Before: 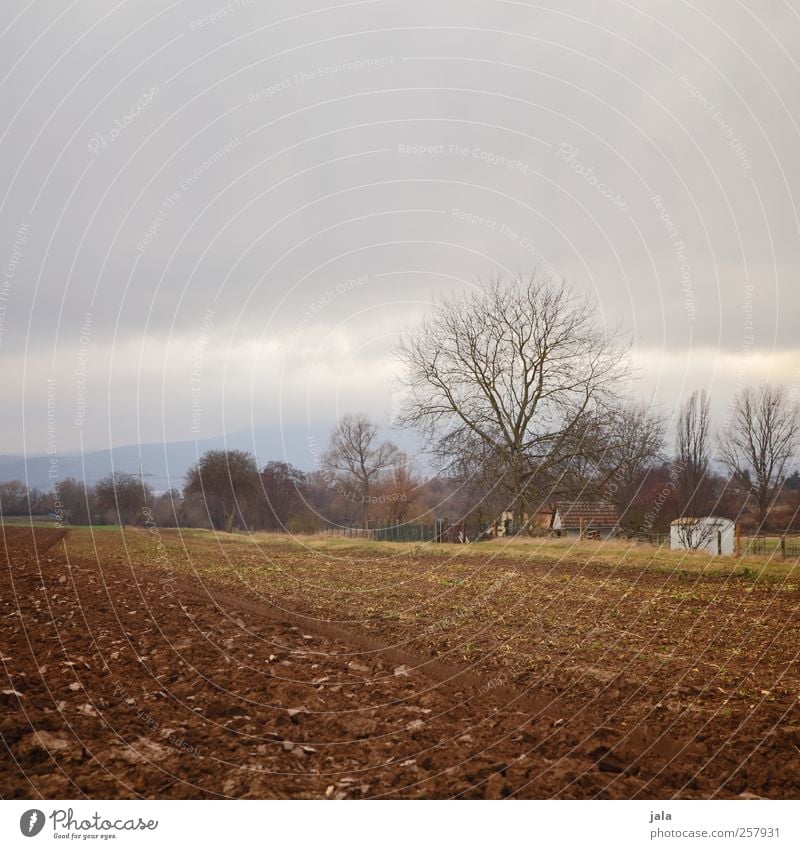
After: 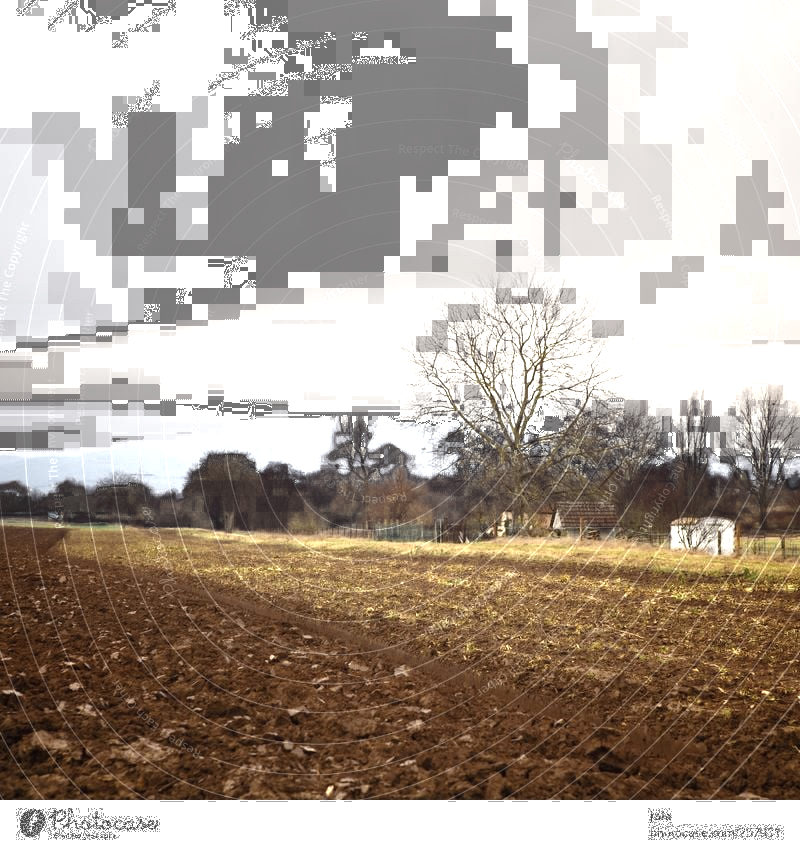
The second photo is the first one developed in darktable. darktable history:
color zones: curves: ch0 [(0.004, 0.306) (0.107, 0.448) (0.252, 0.656) (0.41, 0.398) (0.595, 0.515) (0.768, 0.628)]; ch1 [(0.07, 0.323) (0.151, 0.452) (0.252, 0.608) (0.346, 0.221) (0.463, 0.189) (0.61, 0.368) (0.735, 0.395) (0.921, 0.412)]; ch2 [(0, 0.476) (0.132, 0.512) (0.243, 0.512) (0.397, 0.48) (0.522, 0.376) (0.634, 0.536) (0.761, 0.46)], process mode strong
